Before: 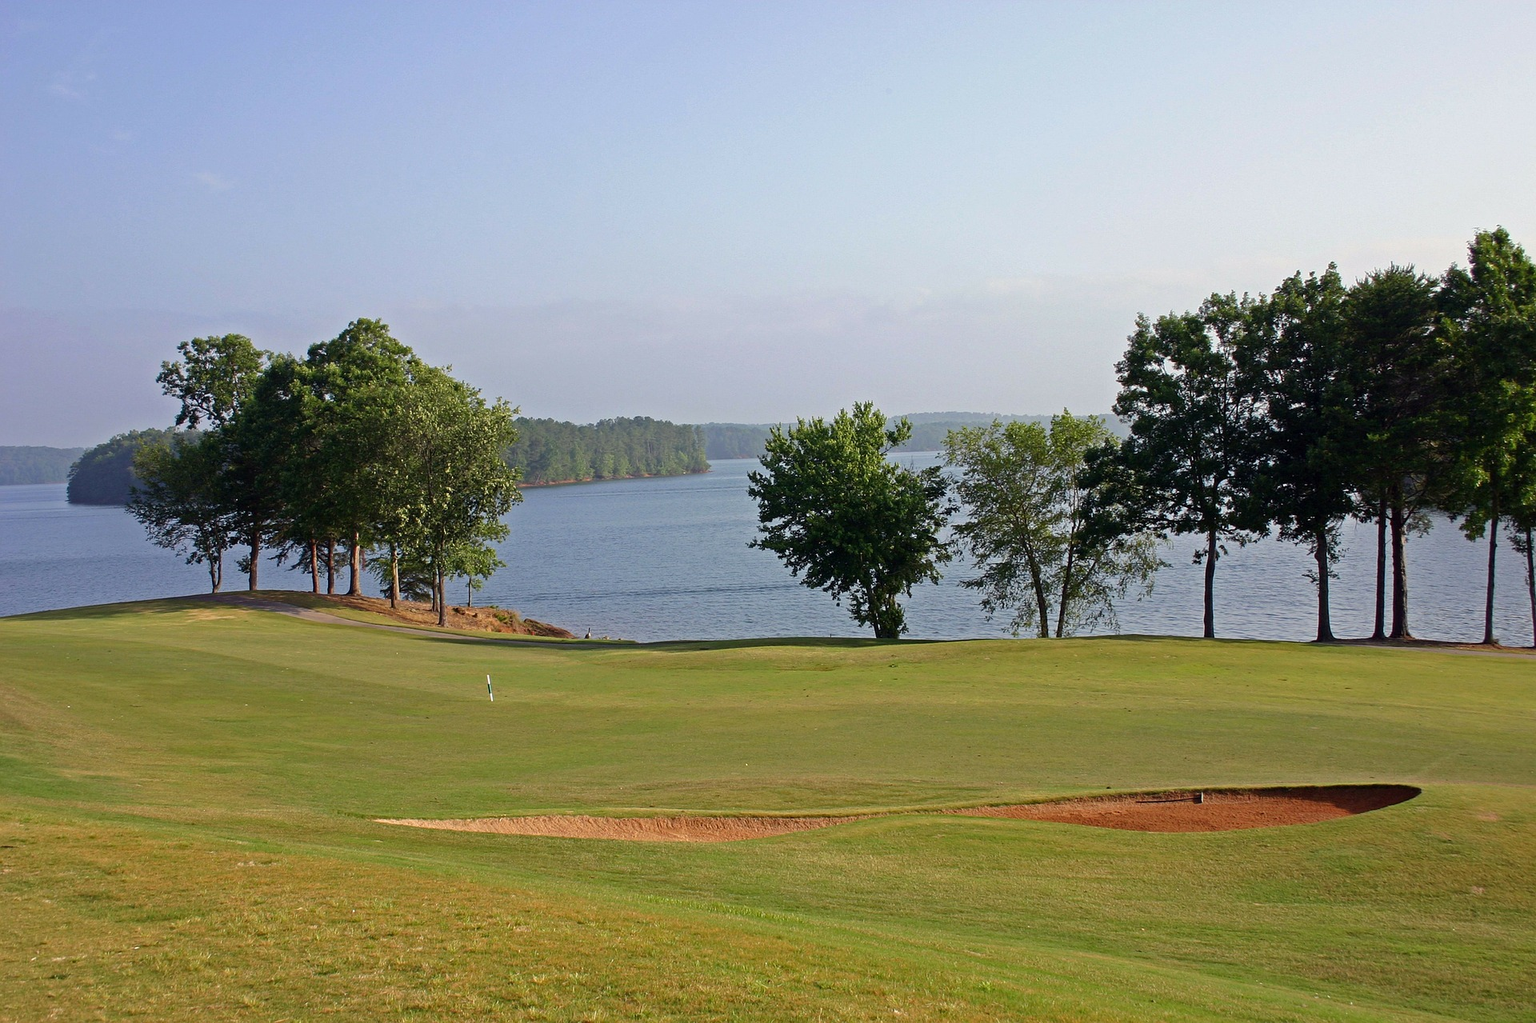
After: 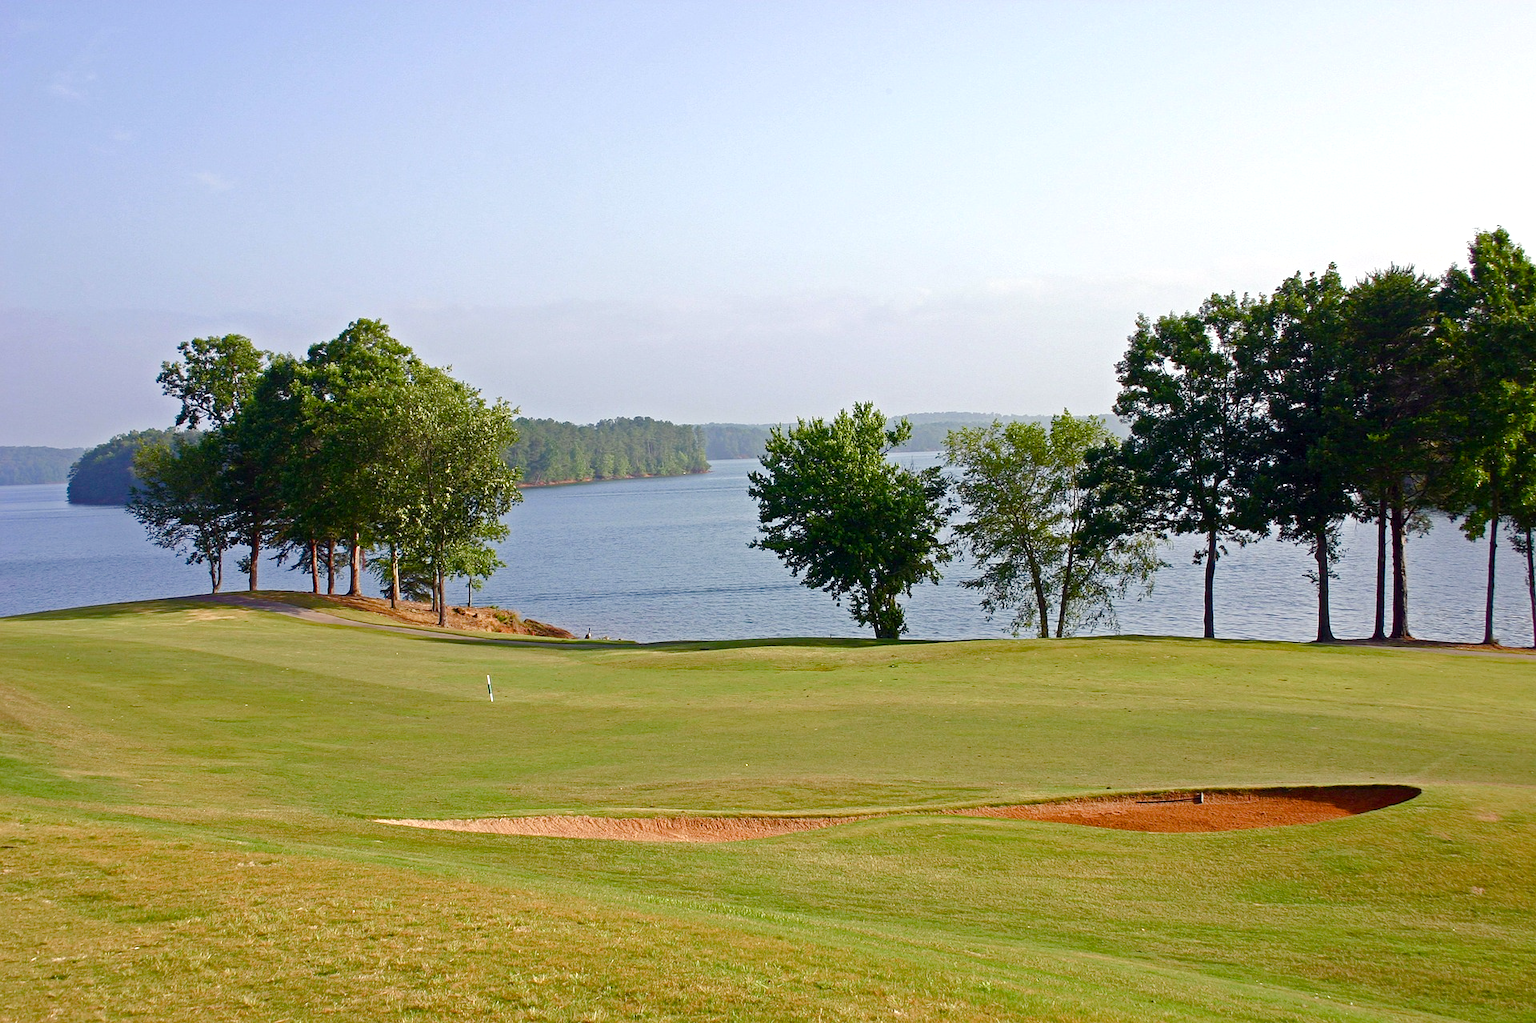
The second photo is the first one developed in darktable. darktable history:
exposure: exposure 0.435 EV, compensate highlight preservation false
color balance rgb: linear chroma grading › shadows 20.156%, linear chroma grading › highlights 2.861%, linear chroma grading › mid-tones 10.53%, perceptual saturation grading › global saturation 20%, perceptual saturation grading › highlights -50.014%, perceptual saturation grading › shadows 30.397%, global vibrance 3.816%
